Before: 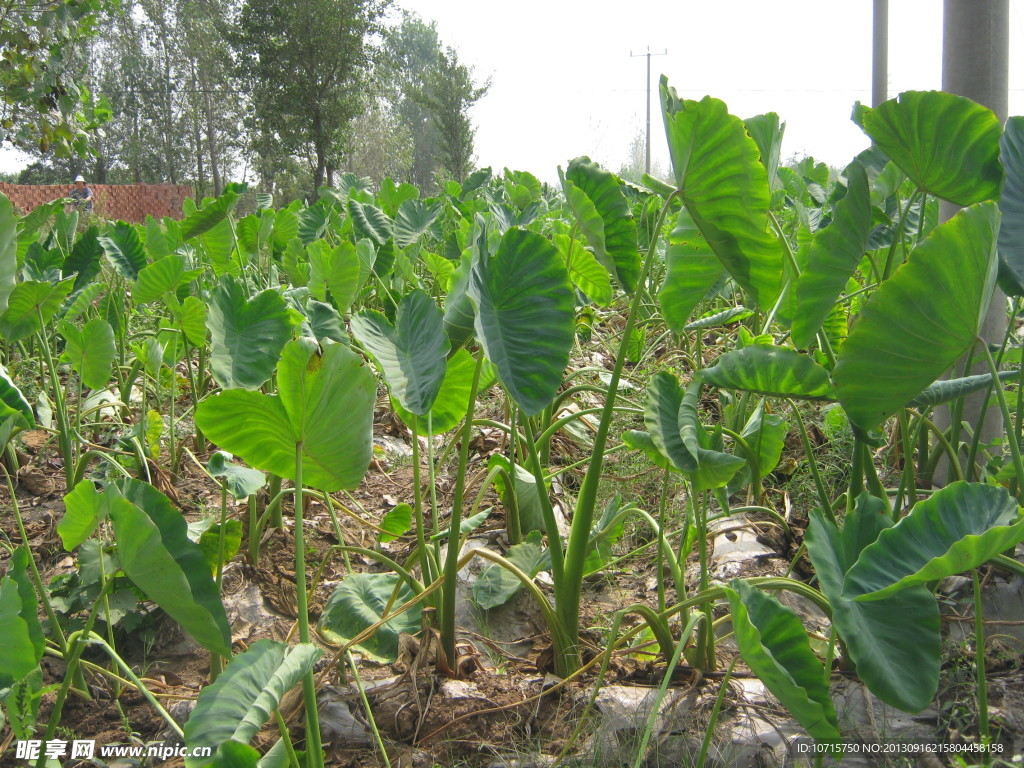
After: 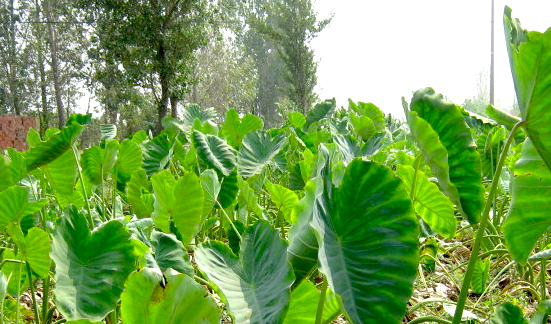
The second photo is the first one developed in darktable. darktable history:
exposure: black level correction 0.04, exposure 0.5 EV, compensate highlight preservation false
crop: left 15.306%, top 9.065%, right 30.789%, bottom 48.638%
